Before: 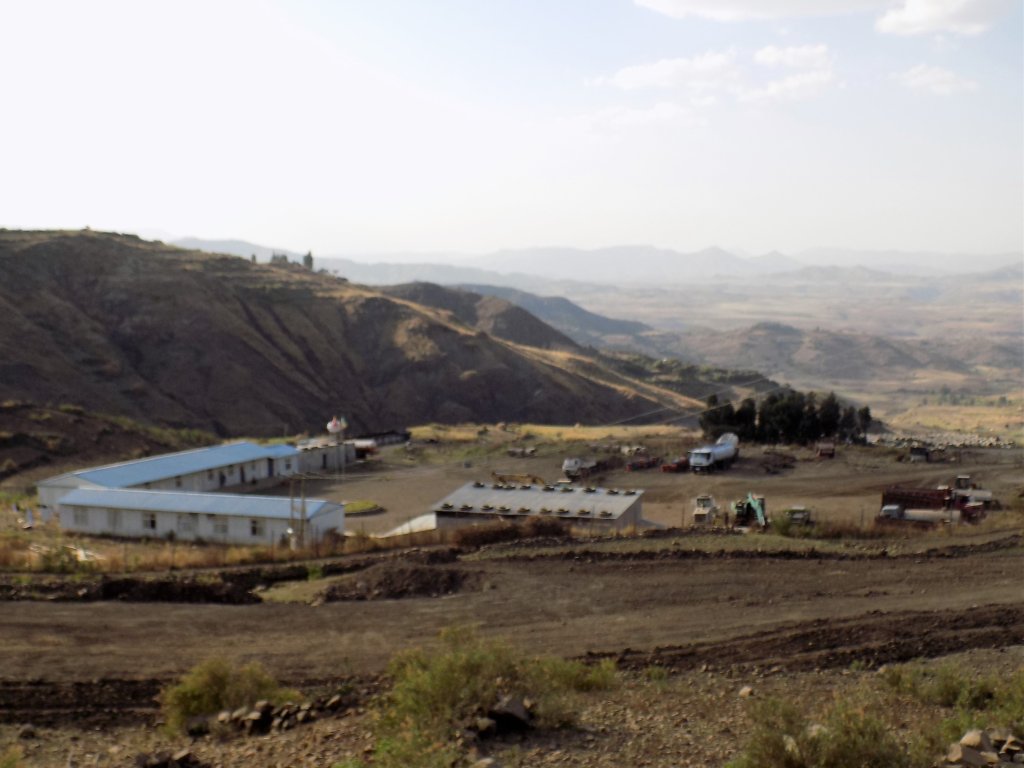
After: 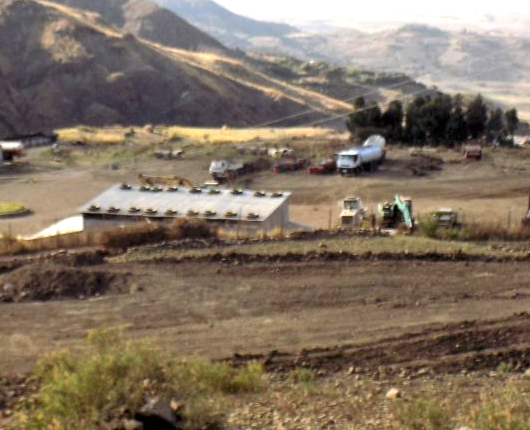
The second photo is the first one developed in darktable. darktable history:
crop: left 34.479%, top 38.822%, right 13.718%, bottom 5.172%
exposure: black level correction 0, exposure 1.2 EV, compensate highlight preservation false
local contrast: highlights 100%, shadows 100%, detail 120%, midtone range 0.2
tone equalizer: on, module defaults
